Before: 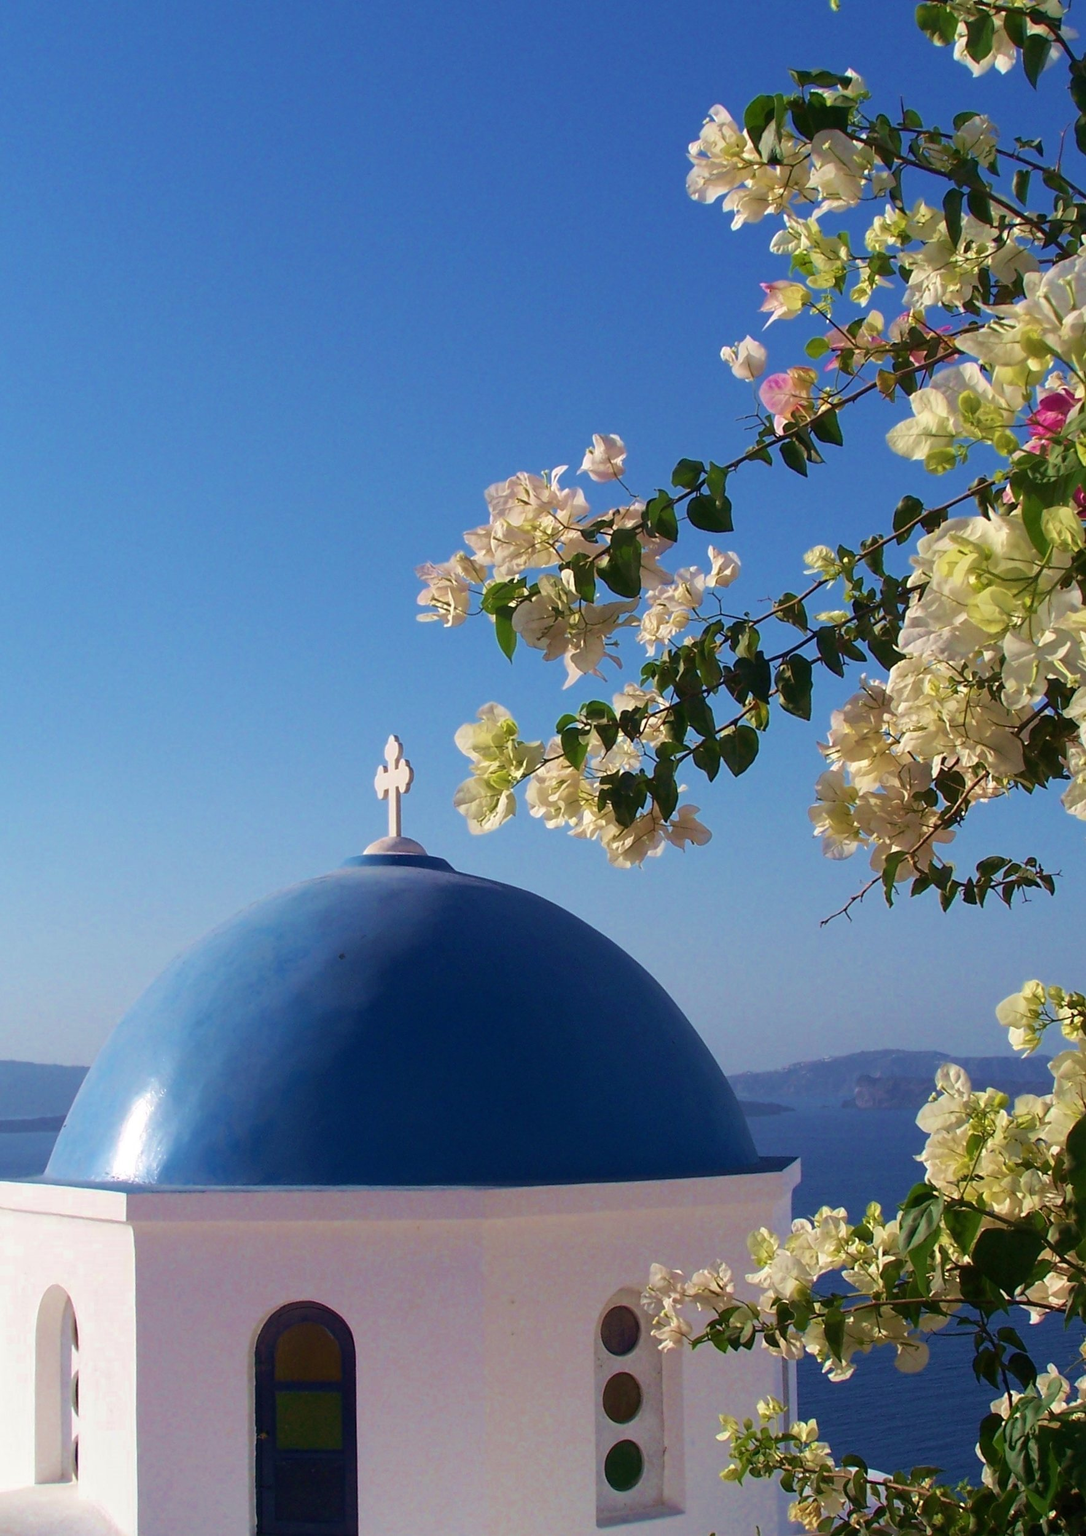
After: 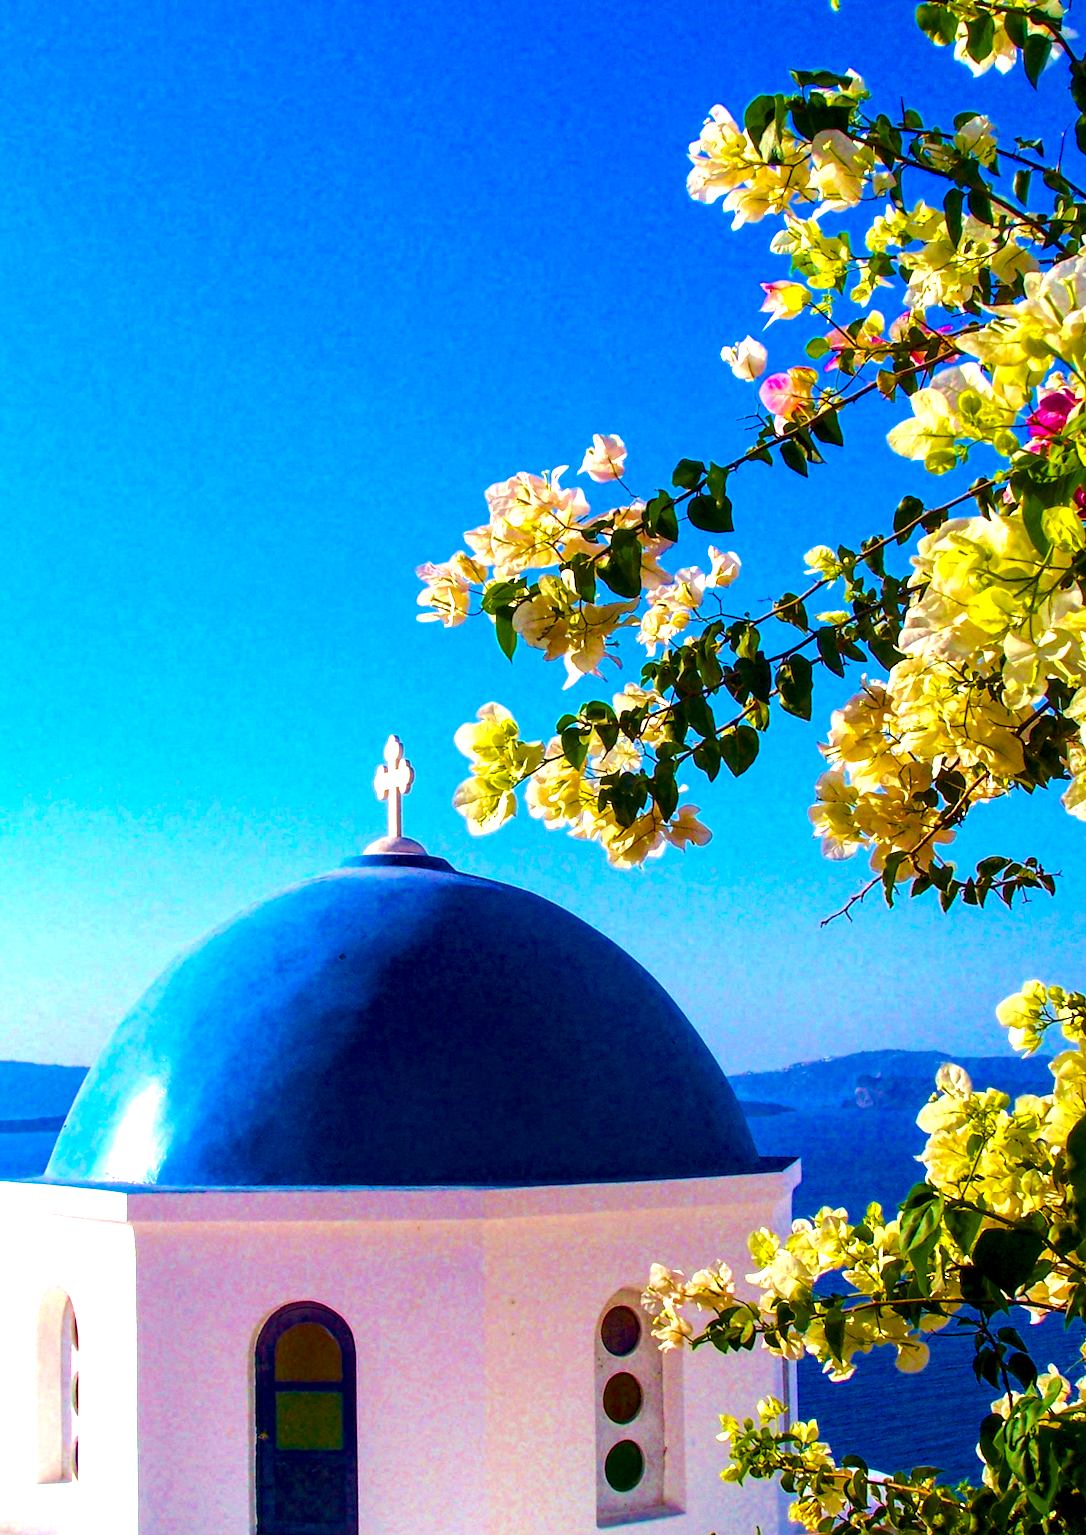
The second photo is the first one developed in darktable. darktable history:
local contrast: highlights 60%, shadows 60%, detail 160%
color balance rgb: linear chroma grading › global chroma 25%, perceptual saturation grading › global saturation 40%, perceptual saturation grading › highlights -50%, perceptual saturation grading › shadows 30%, perceptual brilliance grading › global brilliance 25%, global vibrance 60%
